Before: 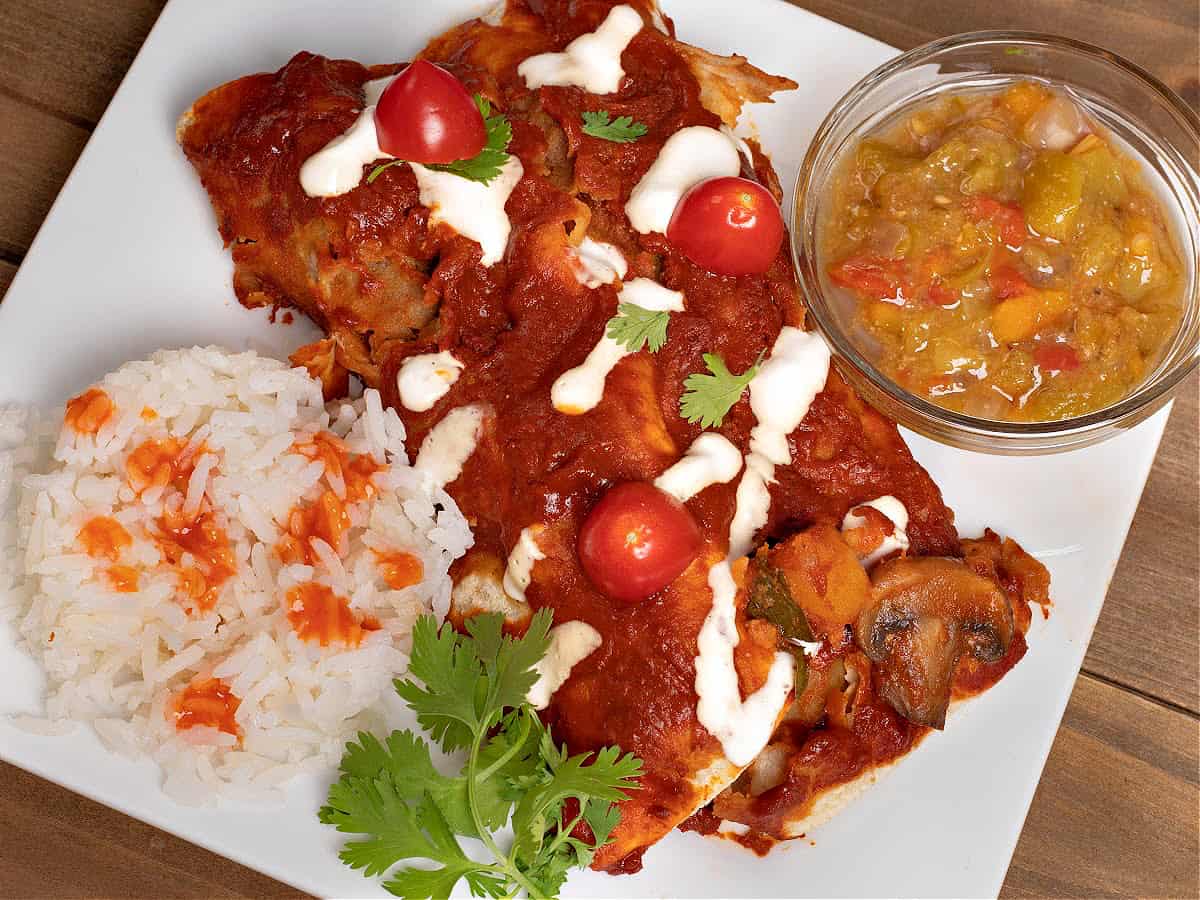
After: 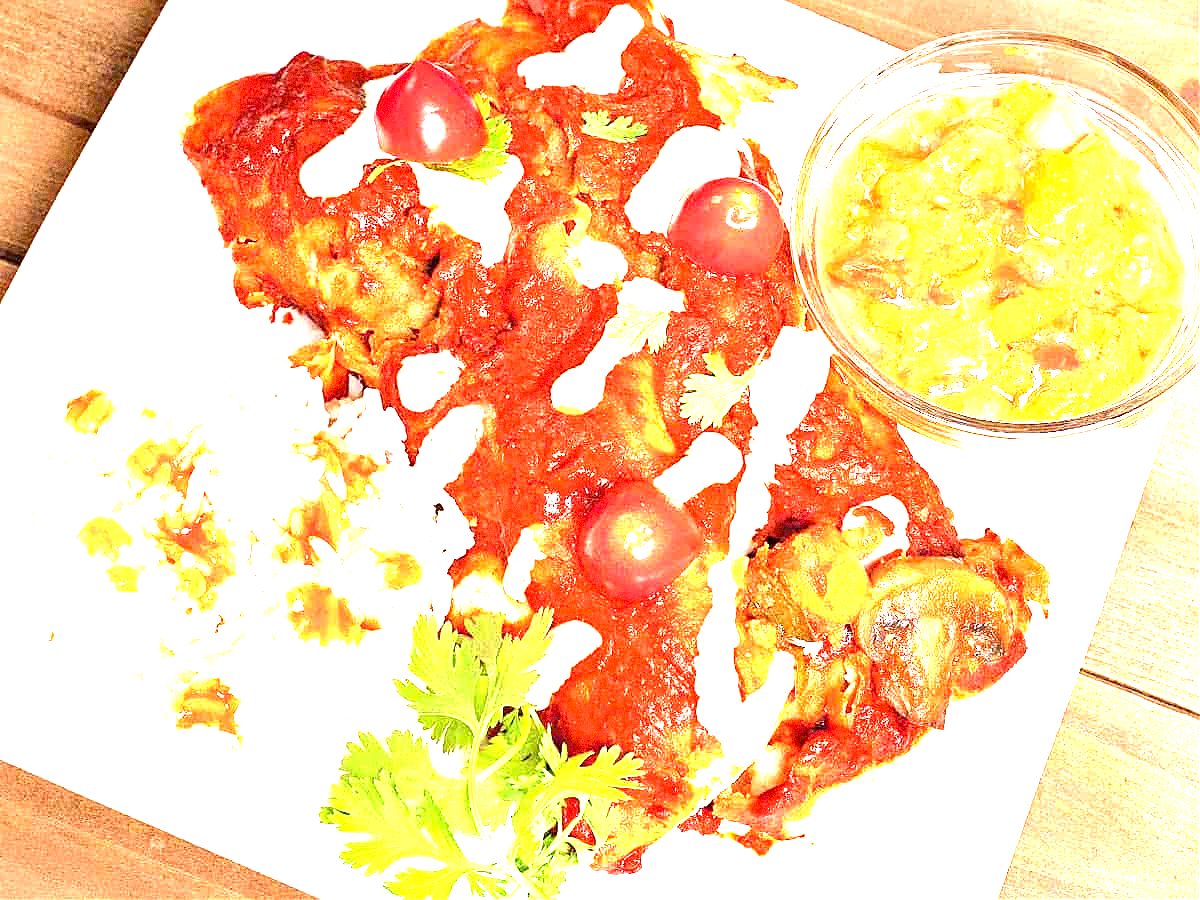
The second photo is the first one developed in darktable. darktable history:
tone equalizer: on, module defaults
sharpen: amount 0.2
grain: coarseness 0.09 ISO
exposure: exposure 3 EV, compensate highlight preservation false
